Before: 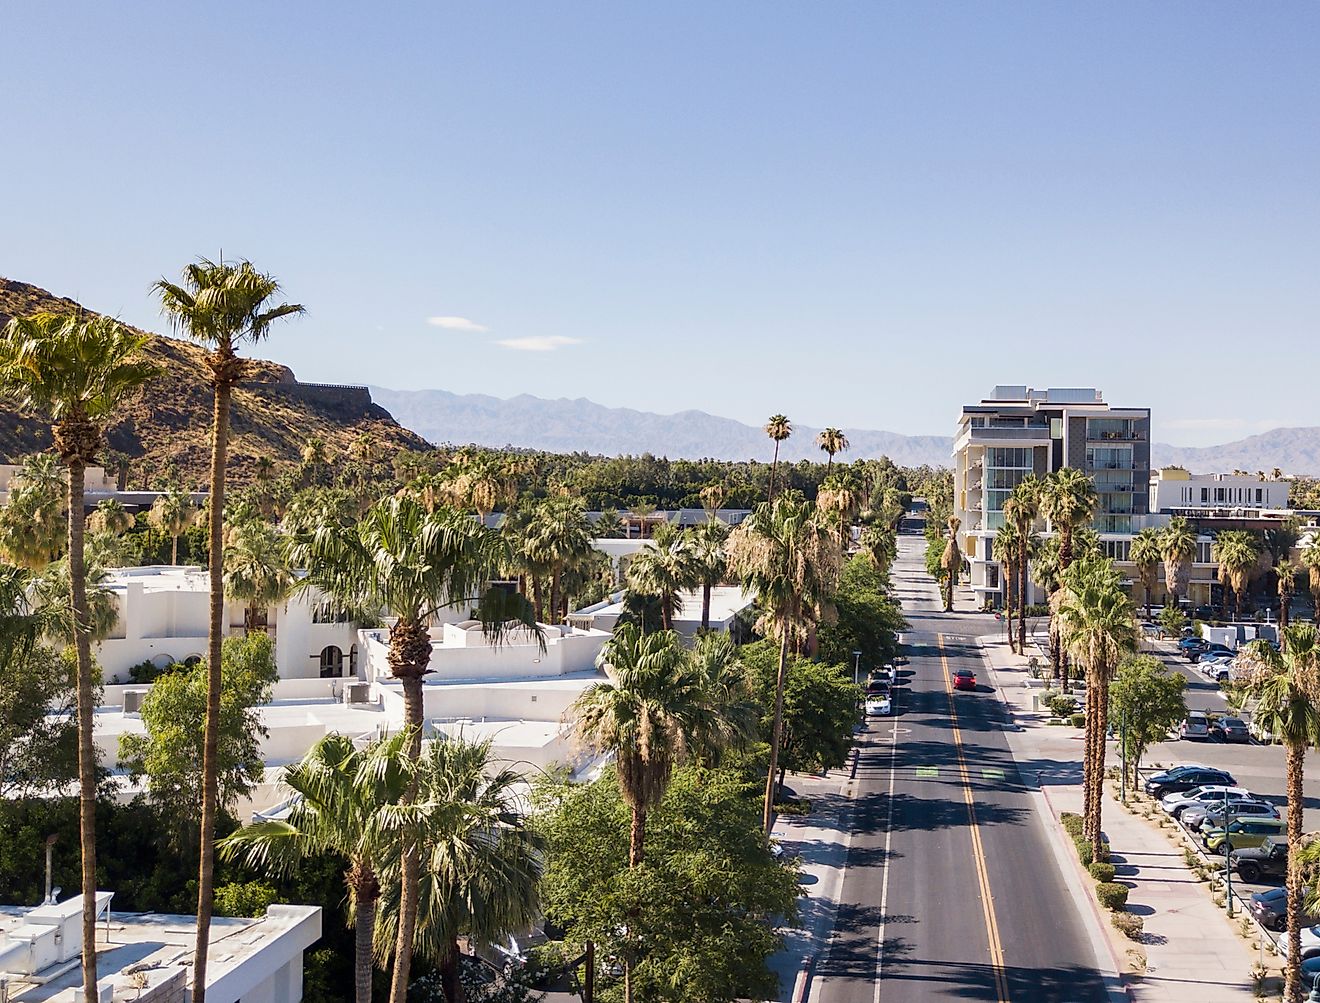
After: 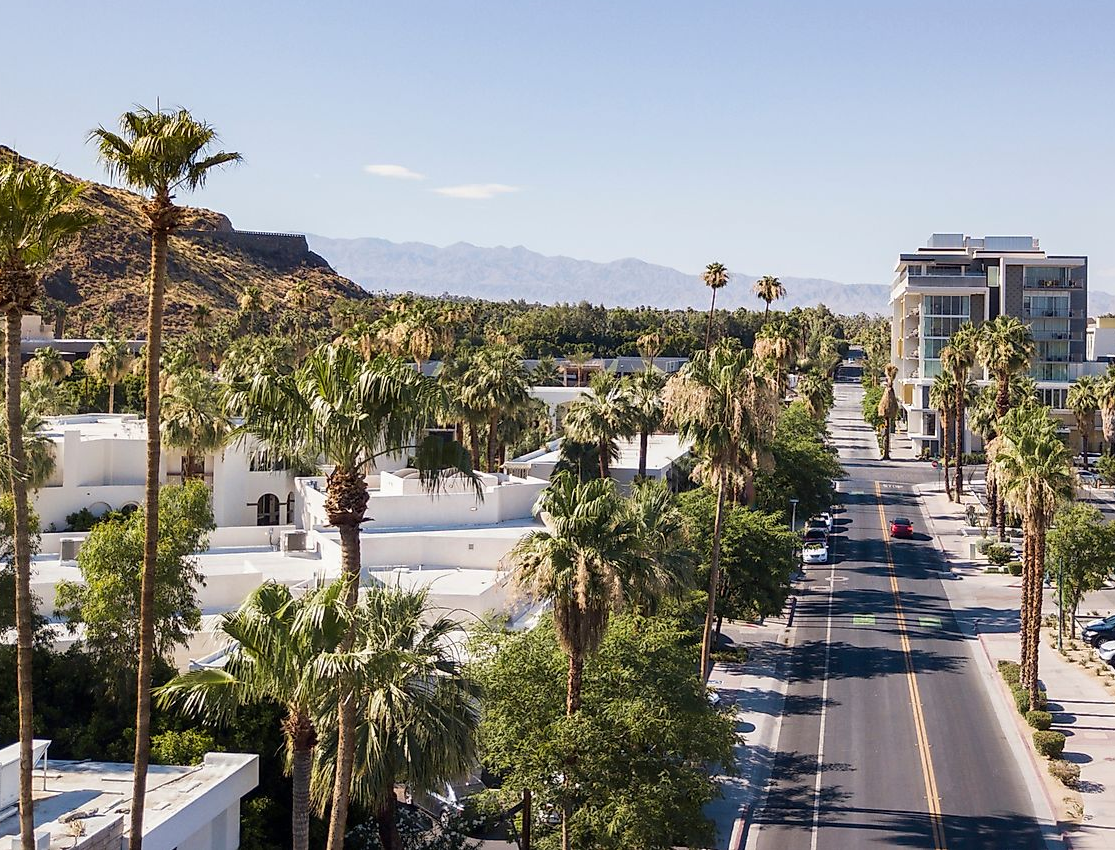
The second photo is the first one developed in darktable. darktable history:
crop and rotate: left 4.828%, top 15.222%, right 10.676%
